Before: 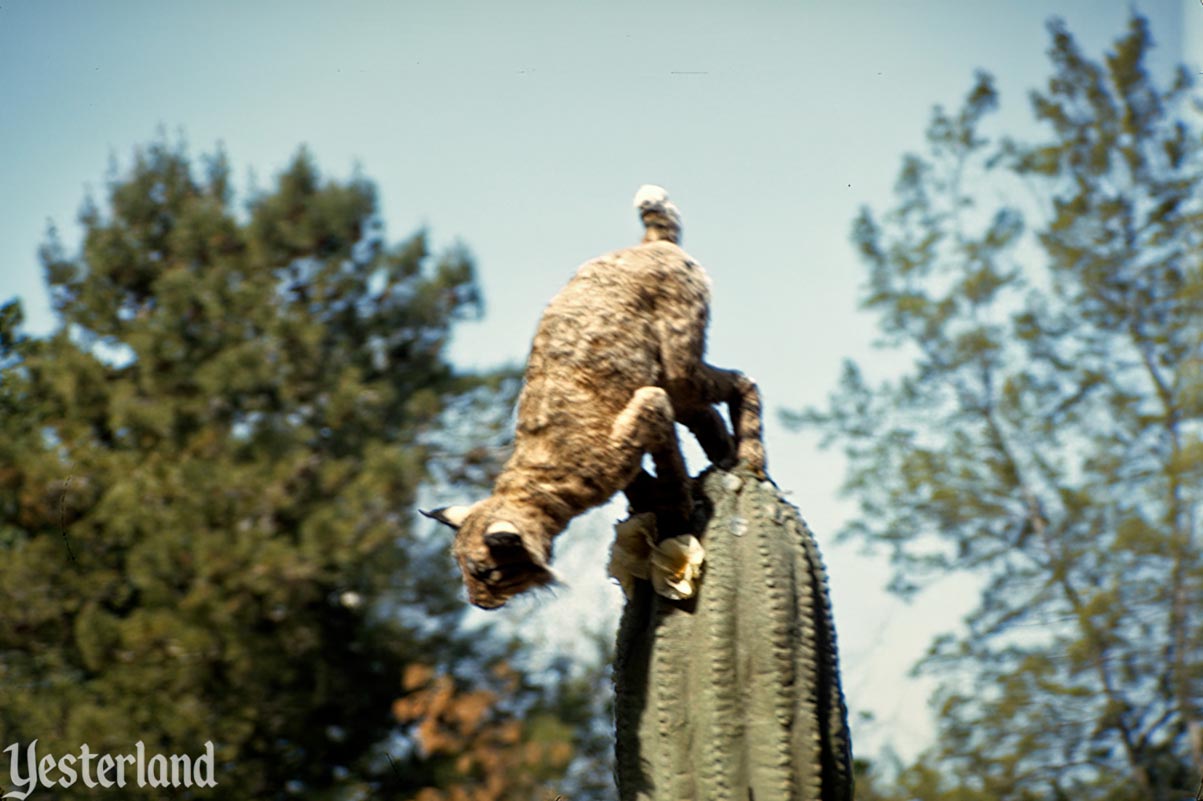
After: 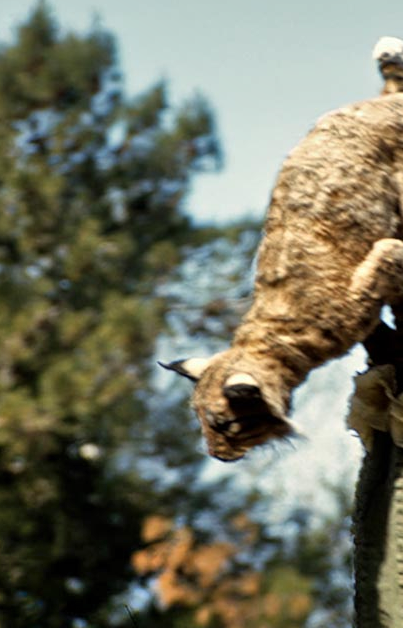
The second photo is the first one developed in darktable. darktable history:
crop and rotate: left 21.77%, top 18.528%, right 44.676%, bottom 2.997%
shadows and highlights: low approximation 0.01, soften with gaussian
